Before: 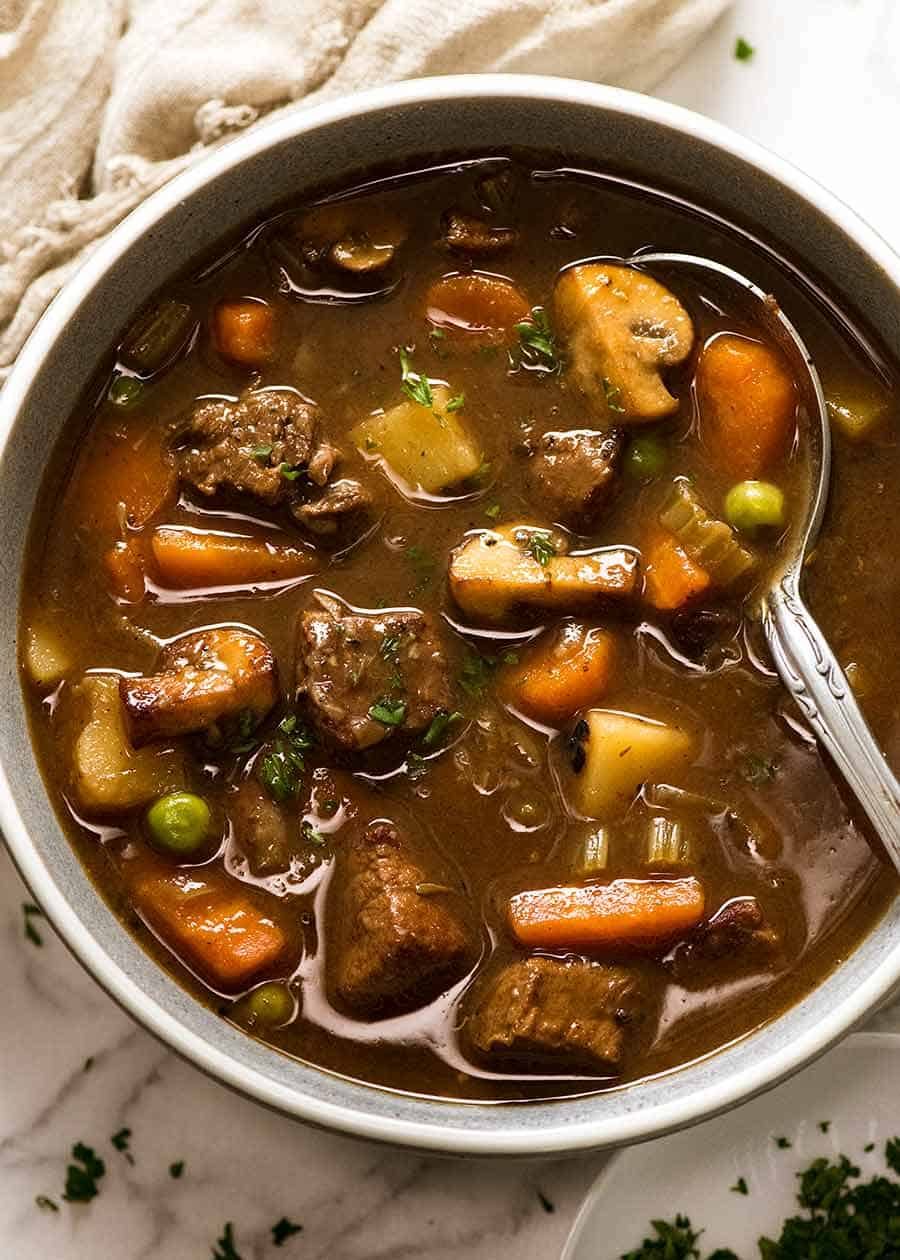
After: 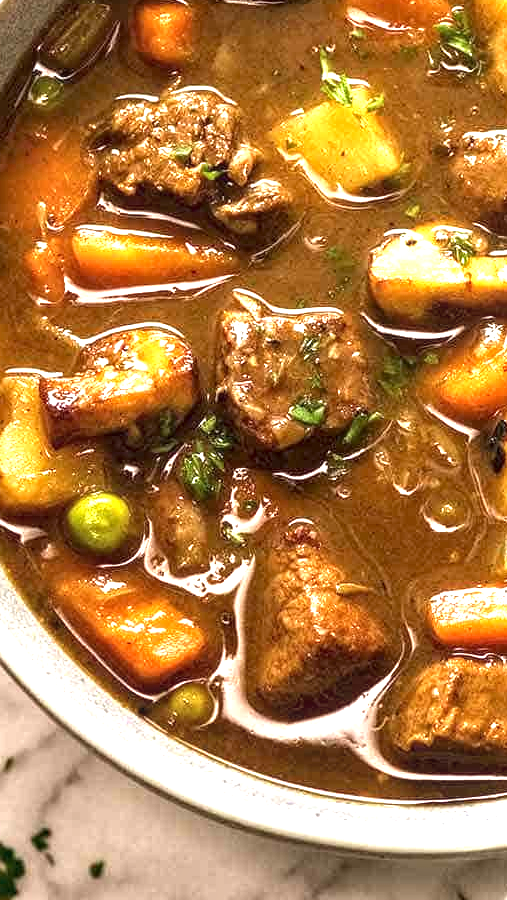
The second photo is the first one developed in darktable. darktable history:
local contrast: on, module defaults
exposure: black level correction 0, exposure 1.45 EV, compensate exposure bias true, compensate highlight preservation false
crop: left 8.966%, top 23.852%, right 34.699%, bottom 4.703%
